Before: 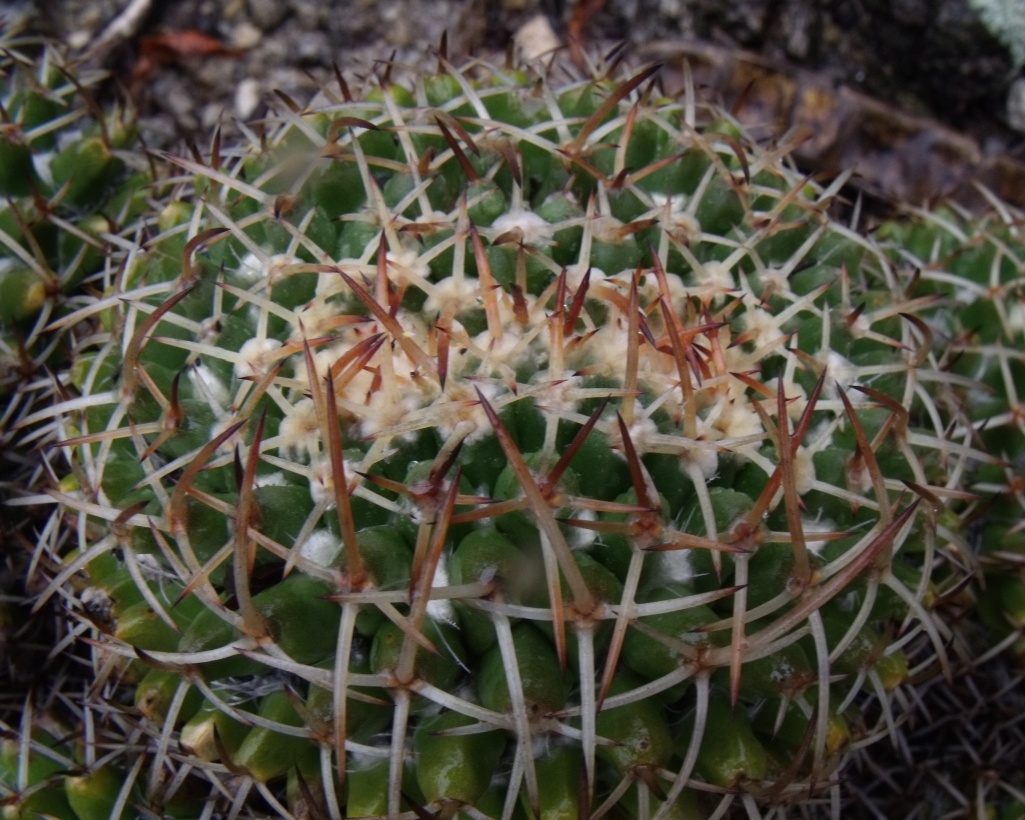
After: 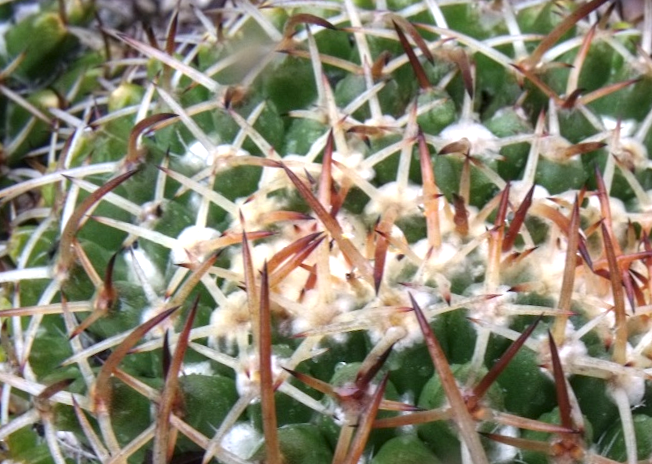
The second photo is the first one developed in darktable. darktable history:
exposure: black level correction 0, exposure 1 EV, compensate exposure bias true, compensate highlight preservation false
crop and rotate: angle -4.99°, left 2.122%, top 6.945%, right 27.566%, bottom 30.519%
local contrast: on, module defaults
white balance: red 0.983, blue 1.036
